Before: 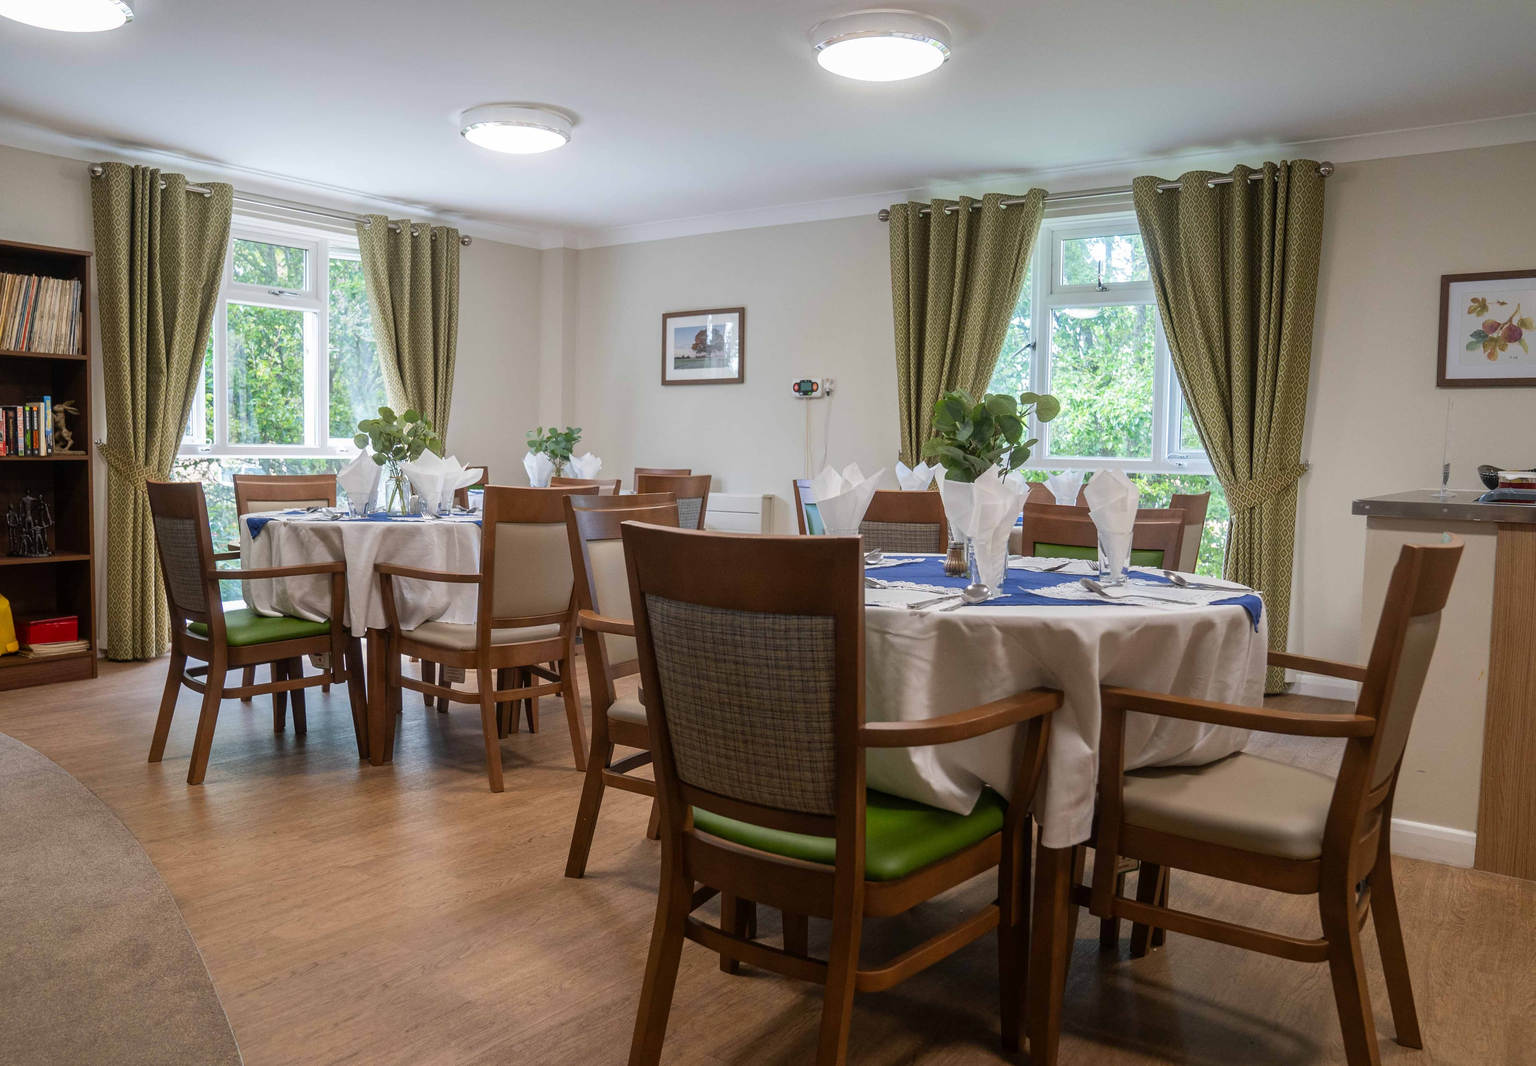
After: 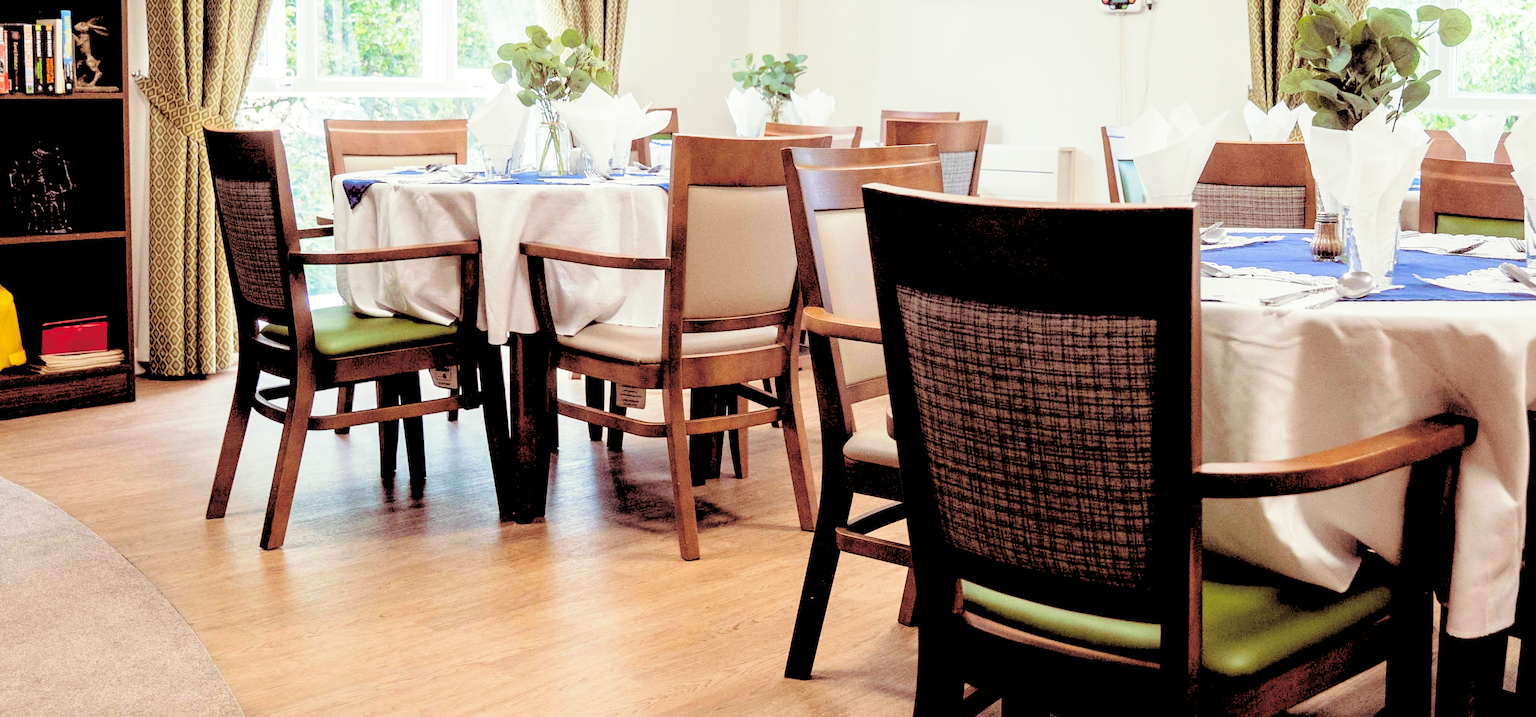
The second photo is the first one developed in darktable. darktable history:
split-toning: on, module defaults
rgb levels: levels [[0.027, 0.429, 0.996], [0, 0.5, 1], [0, 0.5, 1]]
crop: top 36.498%, right 27.964%, bottom 14.995%
base curve: curves: ch0 [(0, 0) (0.028, 0.03) (0.121, 0.232) (0.46, 0.748) (0.859, 0.968) (1, 1)], preserve colors none
